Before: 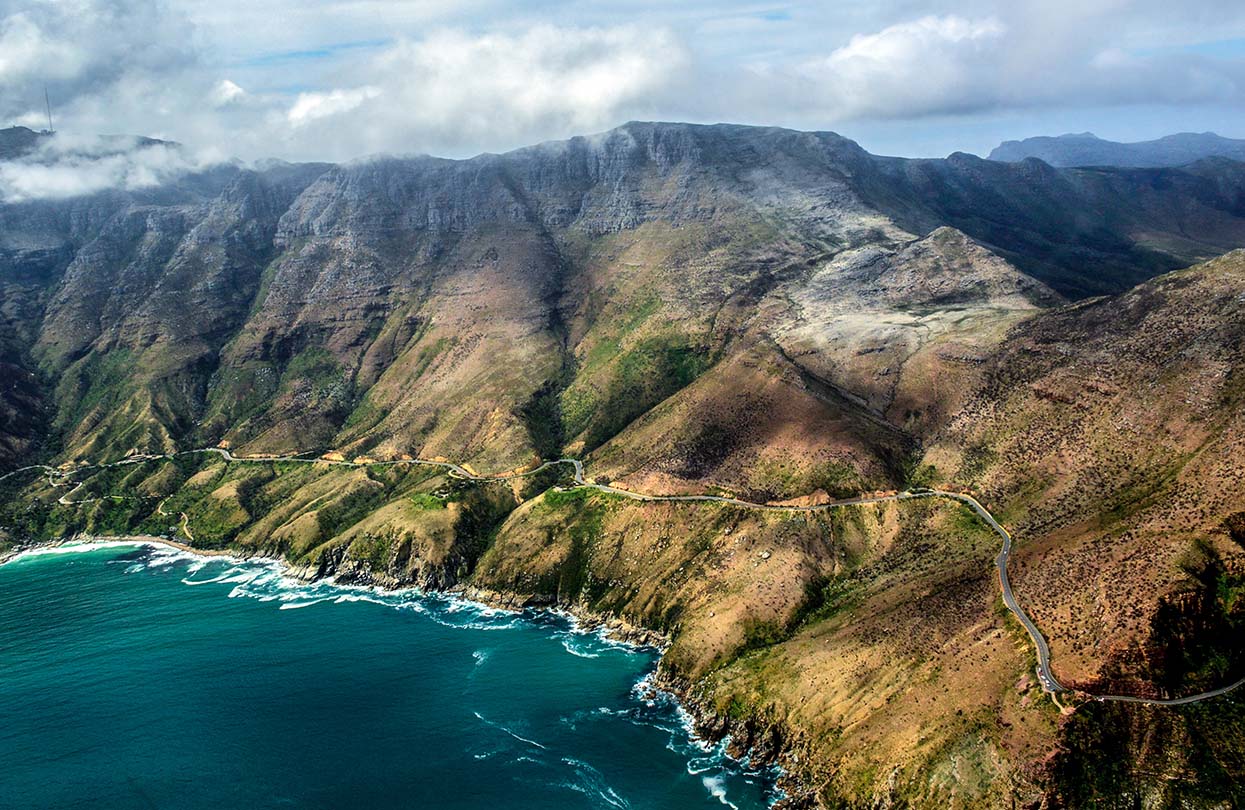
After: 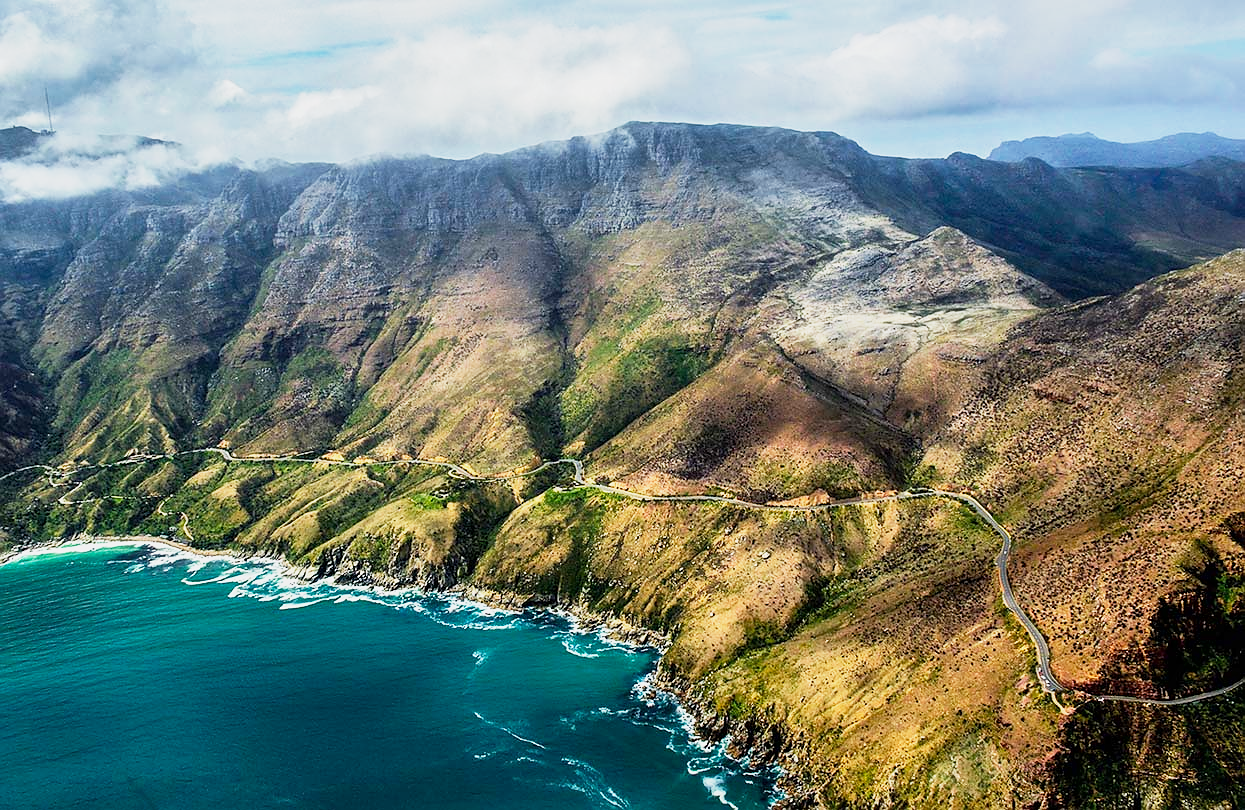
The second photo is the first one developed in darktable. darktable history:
color balance: output saturation 110%
sharpen: radius 0.969, amount 0.604
base curve: curves: ch0 [(0, 0) (0.088, 0.125) (0.176, 0.251) (0.354, 0.501) (0.613, 0.749) (1, 0.877)], preserve colors none
shadows and highlights: shadows 32, highlights -32, soften with gaussian
